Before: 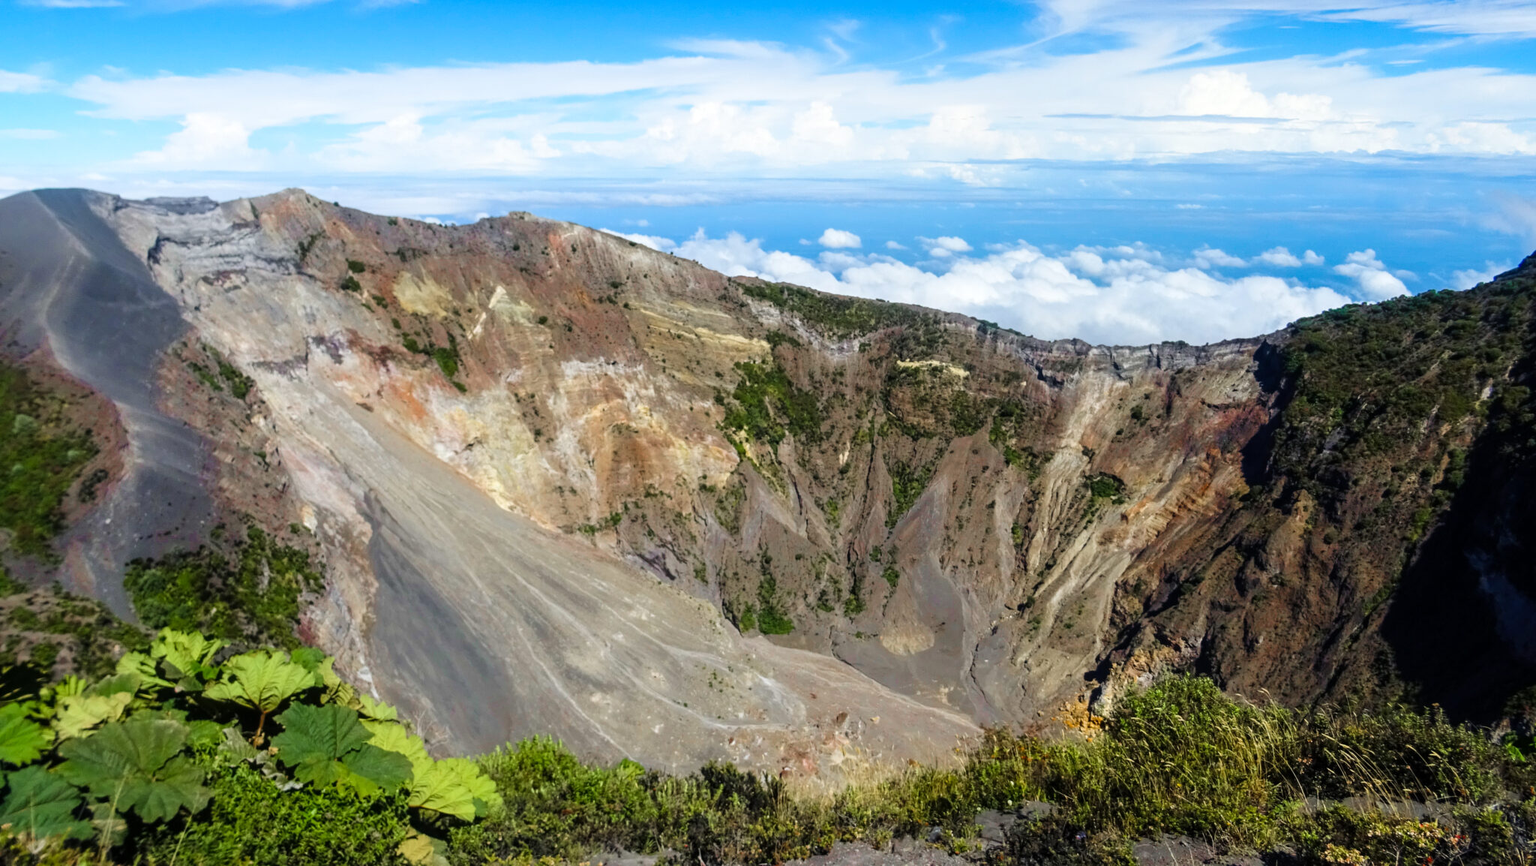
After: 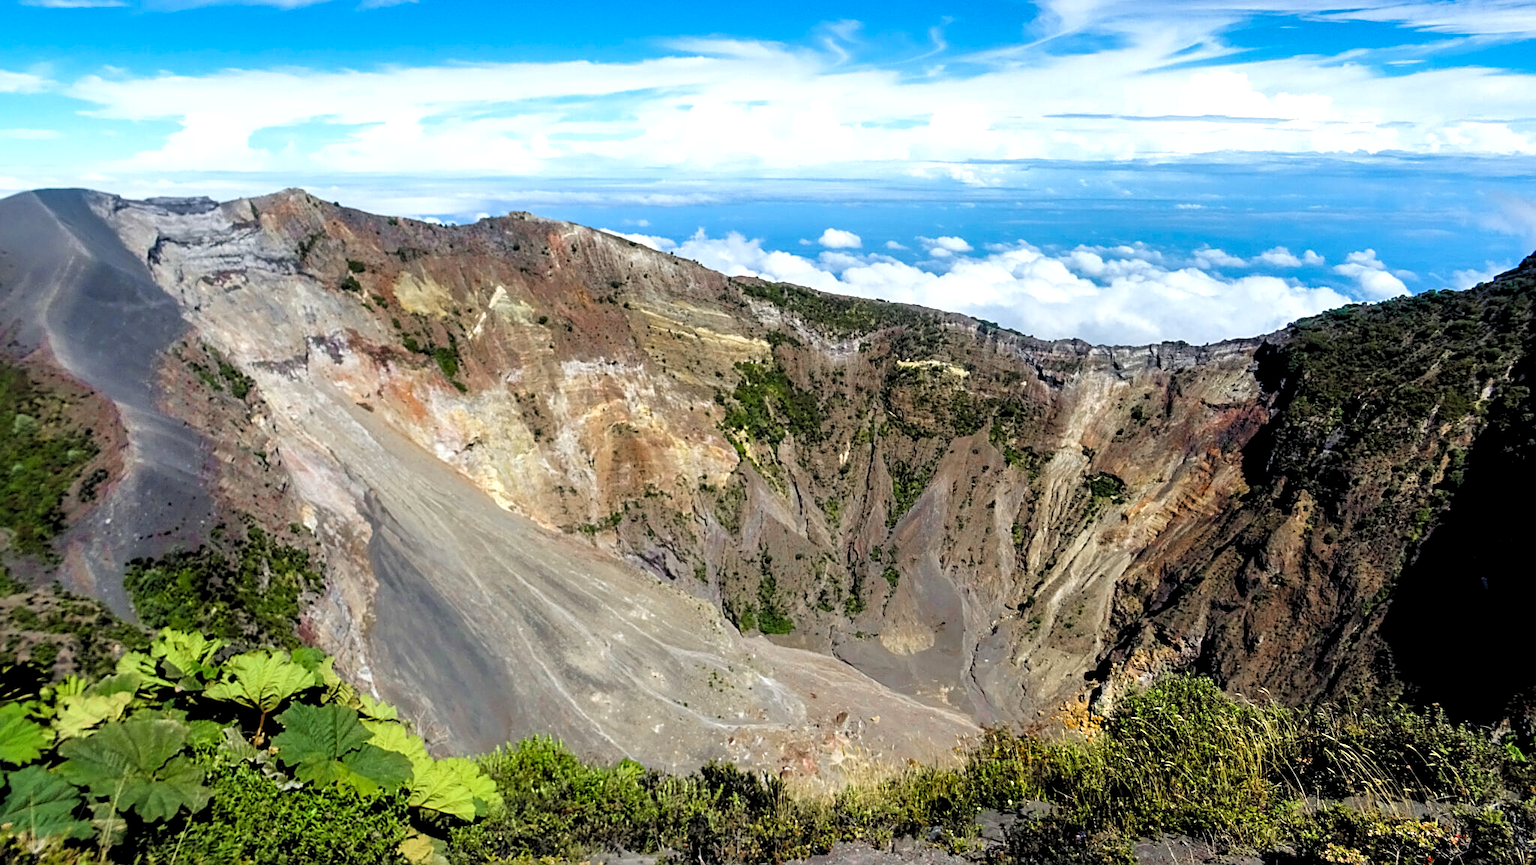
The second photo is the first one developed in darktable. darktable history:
sharpen: on, module defaults
rgb levels: levels [[0.01, 0.419, 0.839], [0, 0.5, 1], [0, 0.5, 1]]
shadows and highlights: shadows 32.83, highlights -47.7, soften with gaussian
